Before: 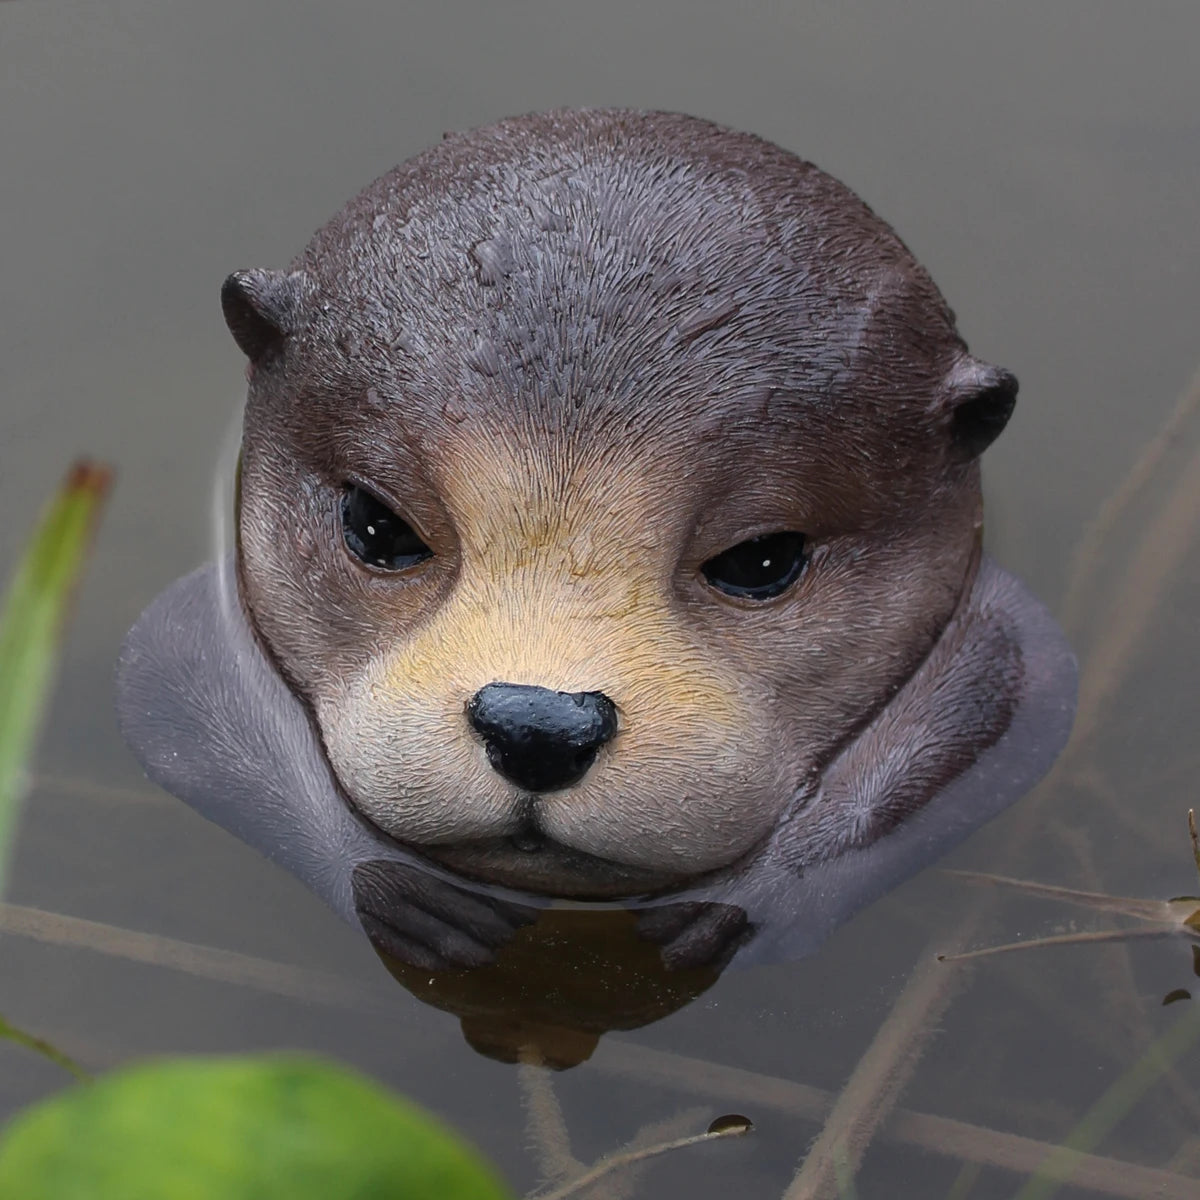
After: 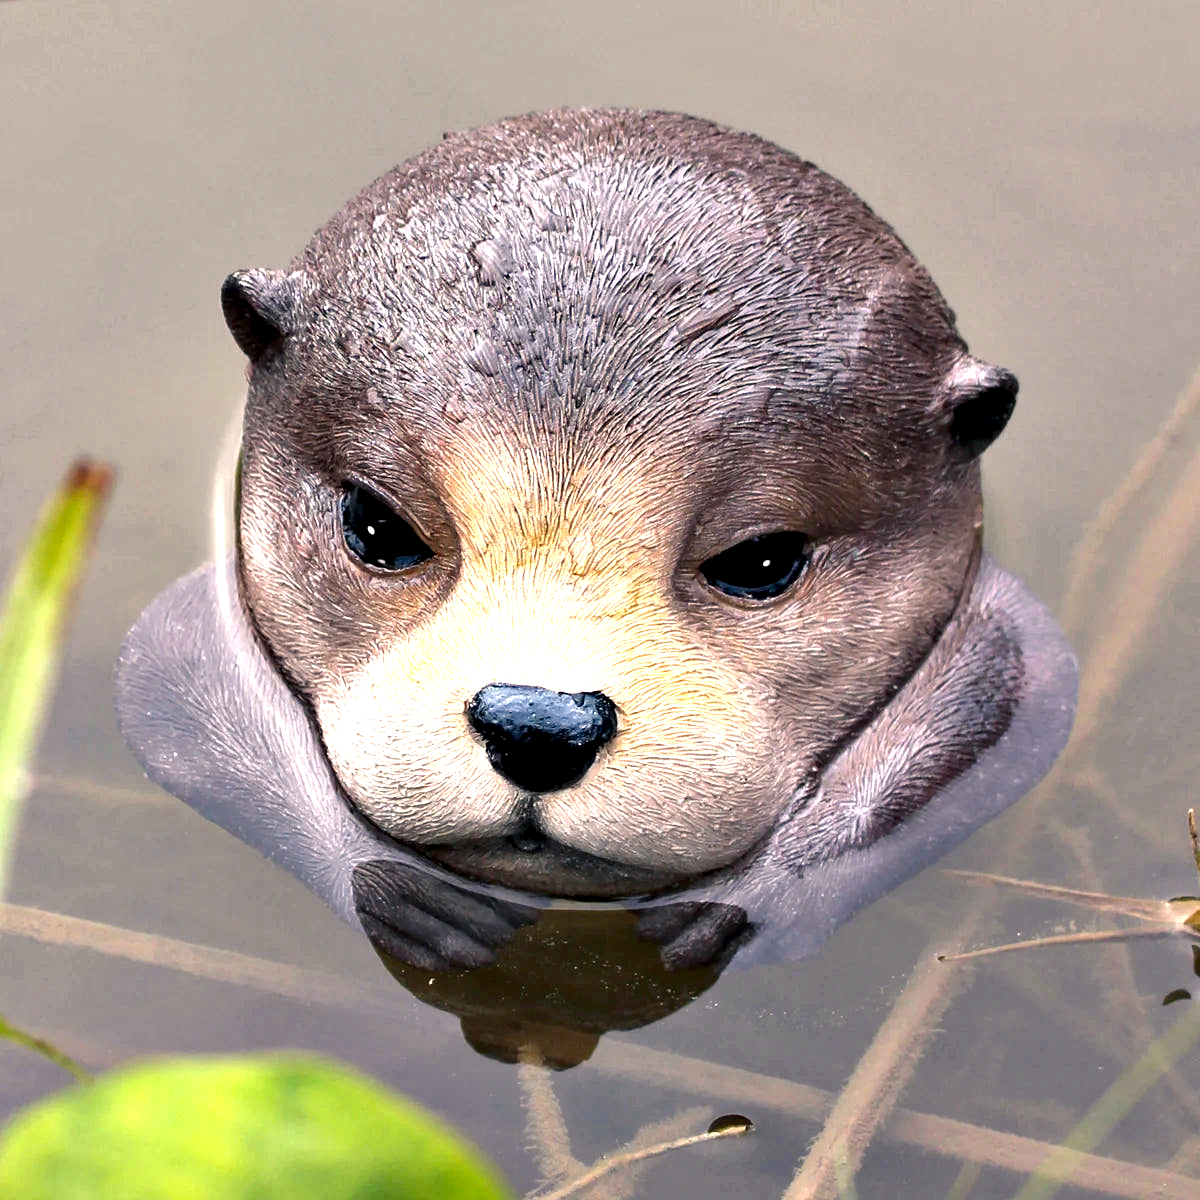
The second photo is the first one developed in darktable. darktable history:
exposure: black level correction 0, exposure 1.469 EV, compensate highlight preservation false
color balance rgb: shadows lift › chroma 2.026%, shadows lift › hue 248.32°, highlights gain › chroma 3.702%, highlights gain › hue 59.85°, perceptual saturation grading › global saturation 0.648%, global vibrance 10.688%, saturation formula JzAzBz (2021)
contrast equalizer: octaves 7, y [[0.6 ×6], [0.55 ×6], [0 ×6], [0 ×6], [0 ×6]]
